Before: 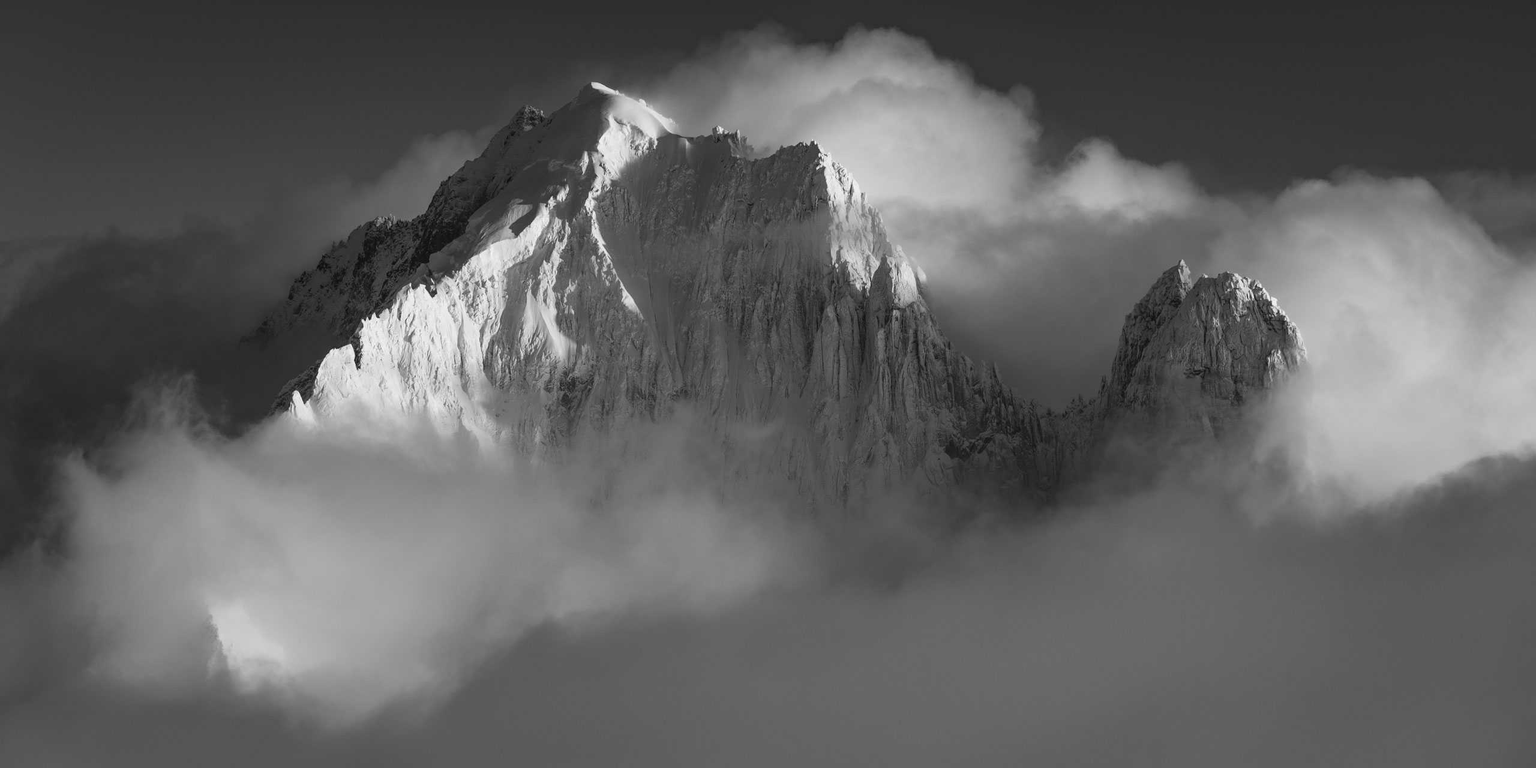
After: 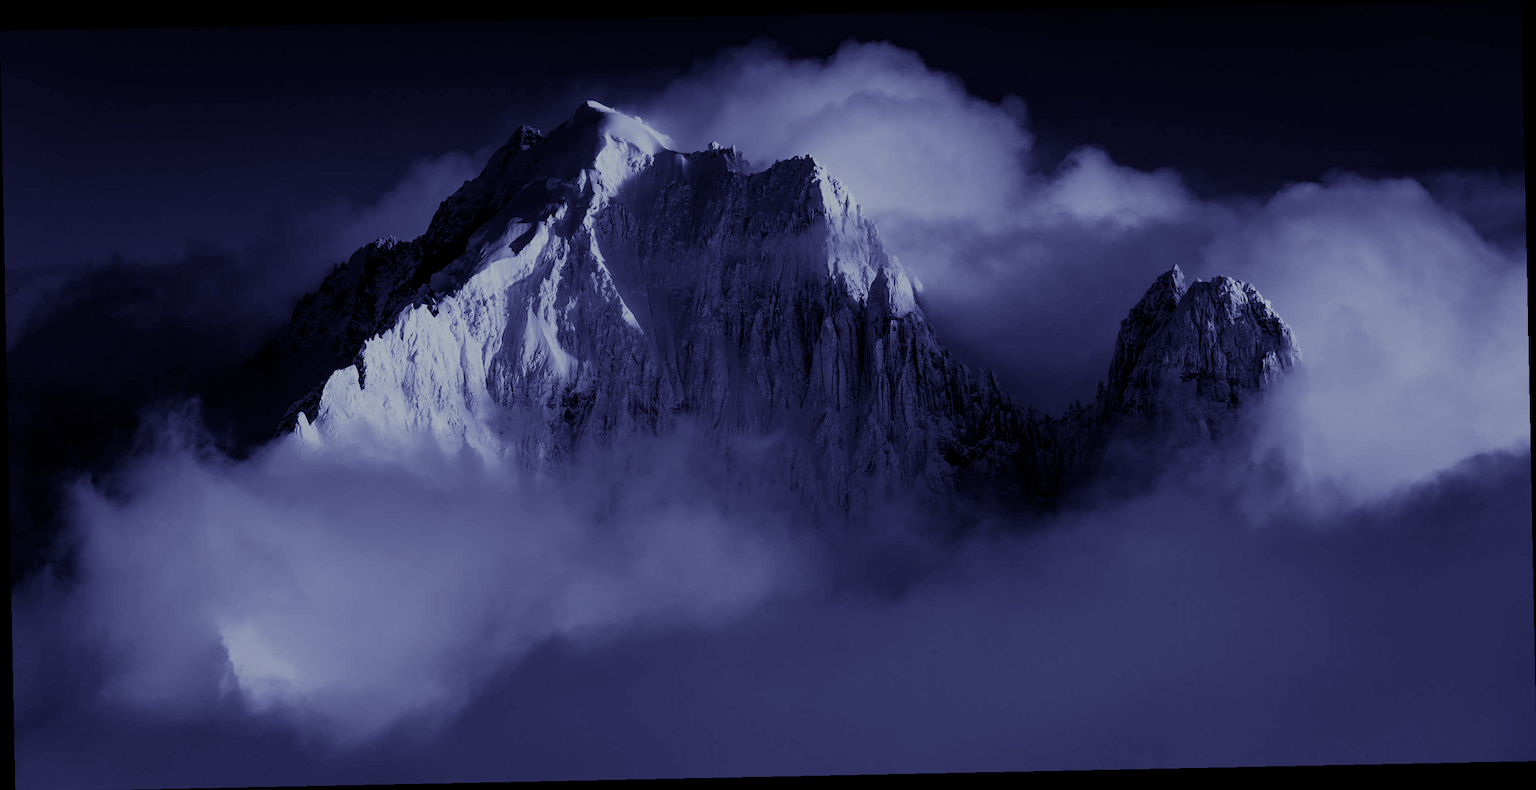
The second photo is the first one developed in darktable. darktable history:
exposure: black level correction 0.009, exposure -0.637 EV, compensate highlight preservation false
filmic rgb: black relative exposure -7.15 EV, white relative exposure 5.36 EV, hardness 3.02
rotate and perspective: rotation -1.17°, automatic cropping off
split-toning: shadows › hue 242.67°, shadows › saturation 0.733, highlights › hue 45.33°, highlights › saturation 0.667, balance -53.304, compress 21.15%
color calibration: illuminant custom, x 0.368, y 0.373, temperature 4330.32 K
